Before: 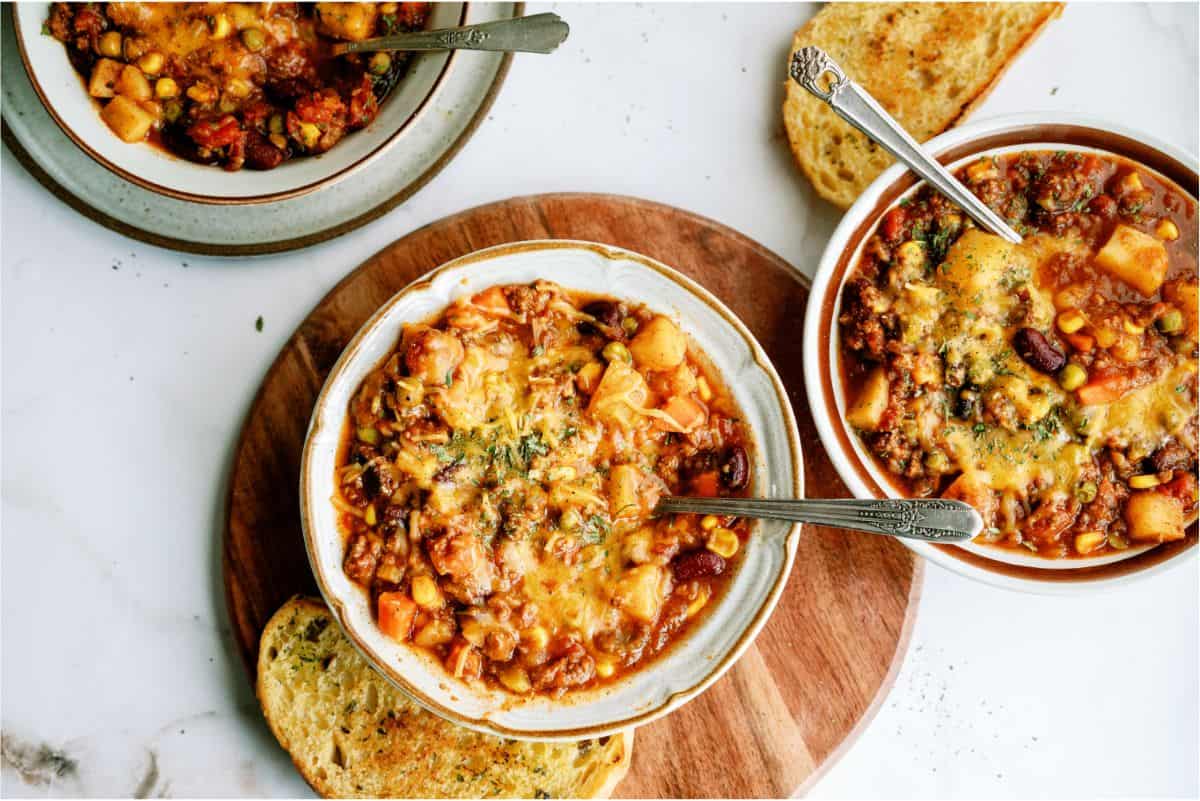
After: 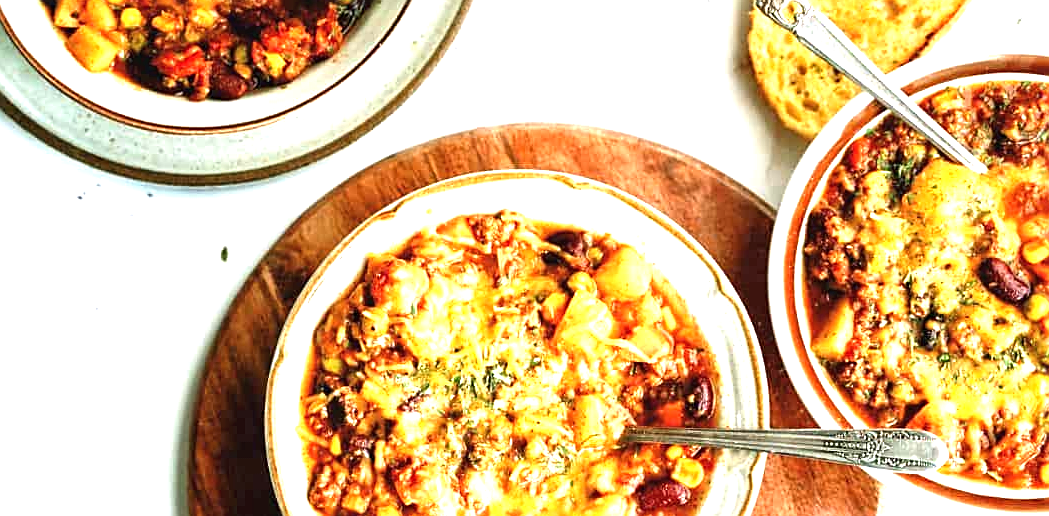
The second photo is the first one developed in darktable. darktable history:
crop: left 2.921%, top 8.824%, right 9.638%, bottom 26.743%
sharpen: amount 0.499
exposure: black level correction -0.001, exposure 1.363 EV, compensate highlight preservation false
